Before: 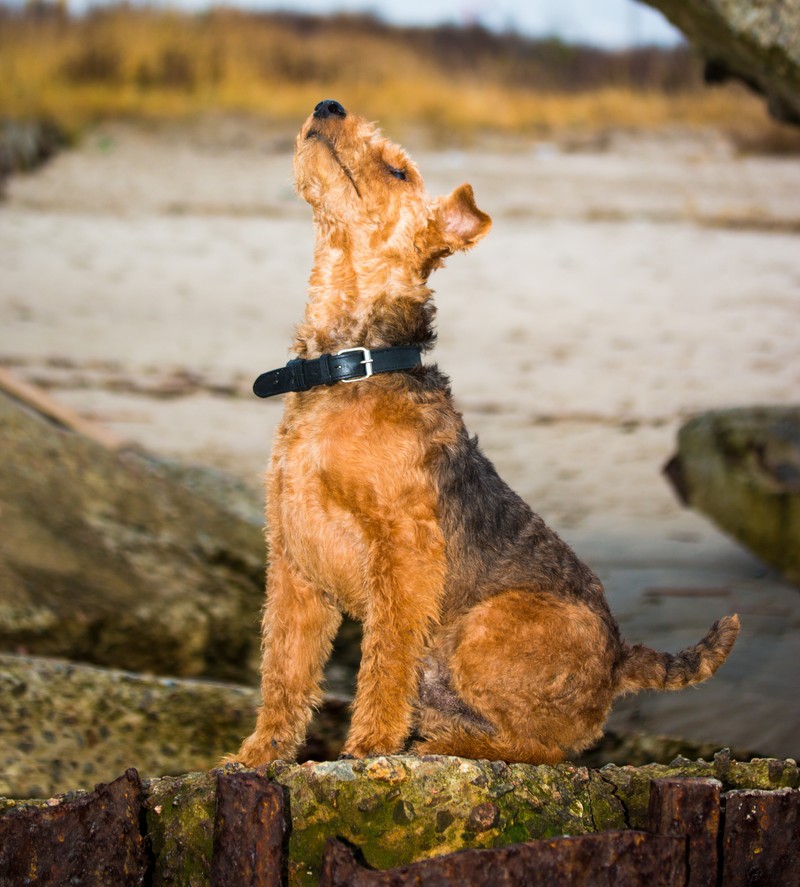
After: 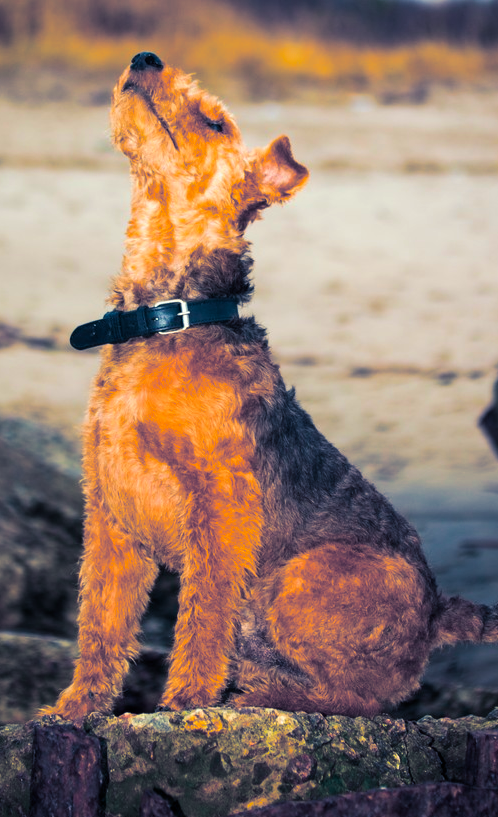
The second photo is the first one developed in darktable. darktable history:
color calibration: output R [0.946, 0.065, -0.013, 0], output G [-0.246, 1.264, -0.017, 0], output B [0.046, -0.098, 1.05, 0], illuminant custom, x 0.344, y 0.359, temperature 5045.54 K
color balance rgb: perceptual saturation grading › global saturation 20%, global vibrance 20%
split-toning: shadows › hue 226.8°, shadows › saturation 0.84
exposure: compensate highlight preservation false
crop and rotate: left 22.918%, top 5.629%, right 14.711%, bottom 2.247%
